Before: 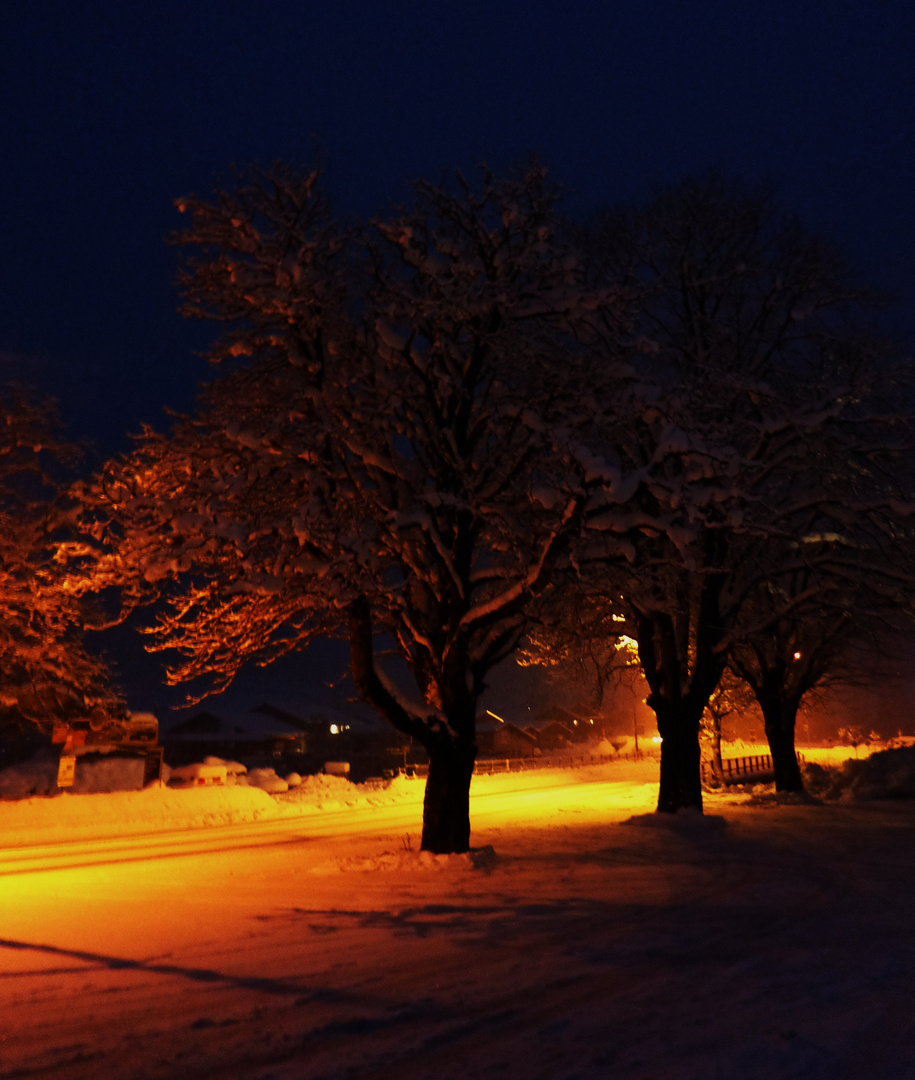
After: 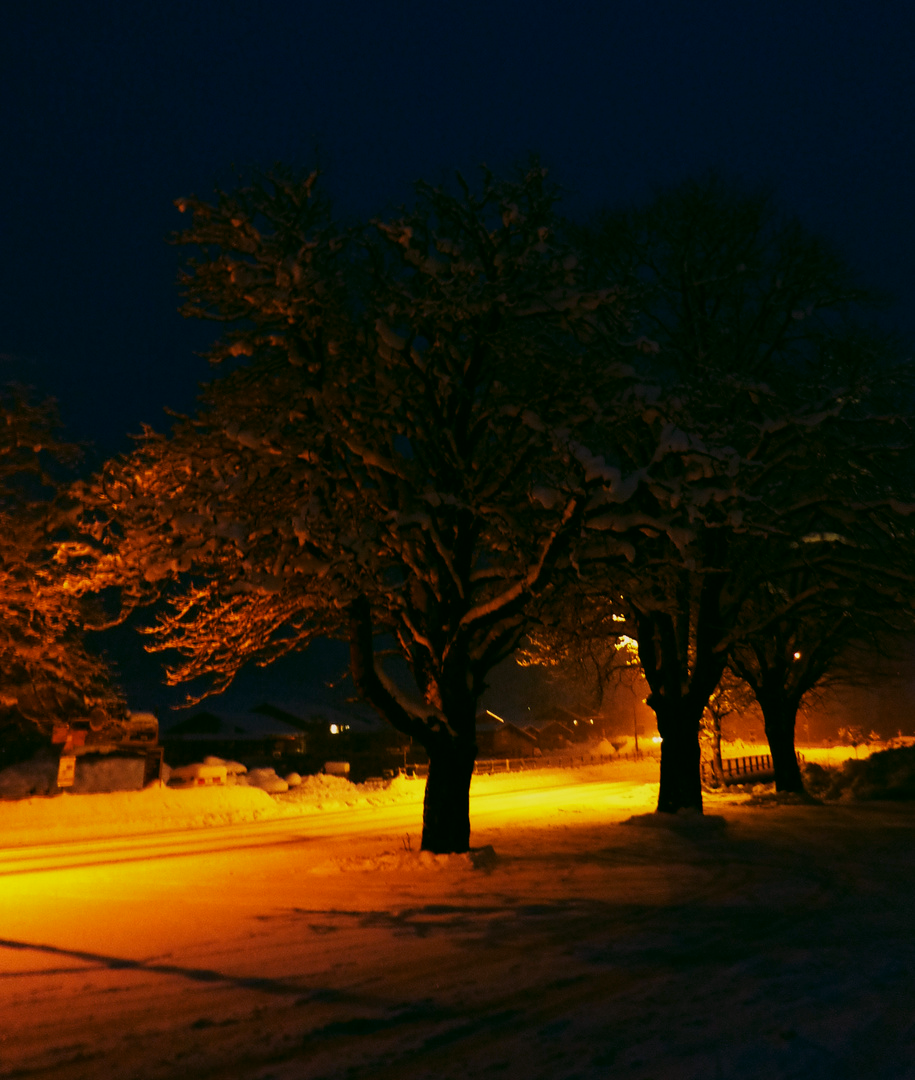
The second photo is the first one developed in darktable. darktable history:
color correction: highlights a* 4.08, highlights b* 4.95, shadows a* -8.26, shadows b* 4.69
